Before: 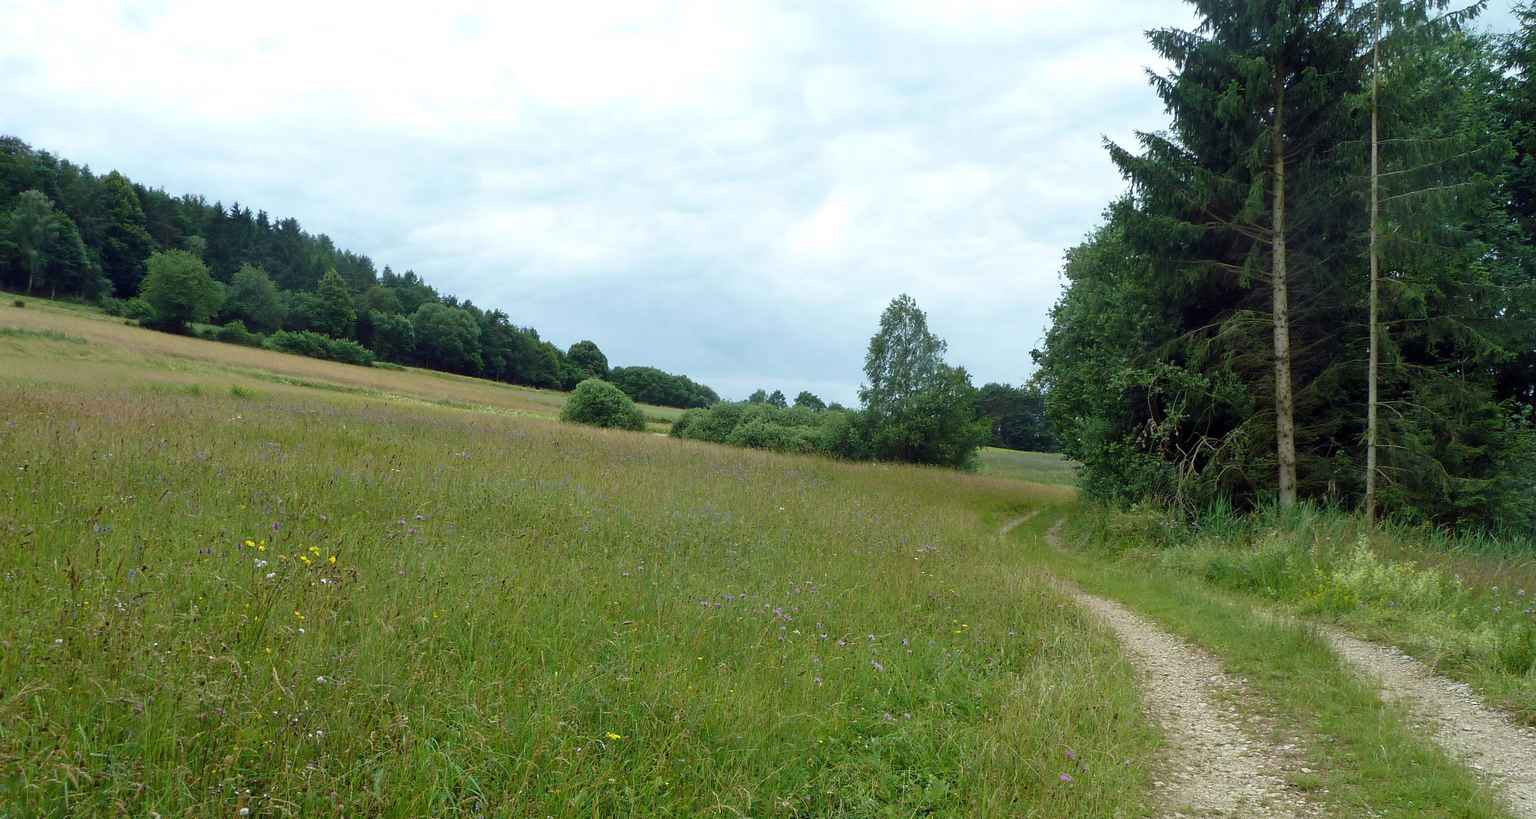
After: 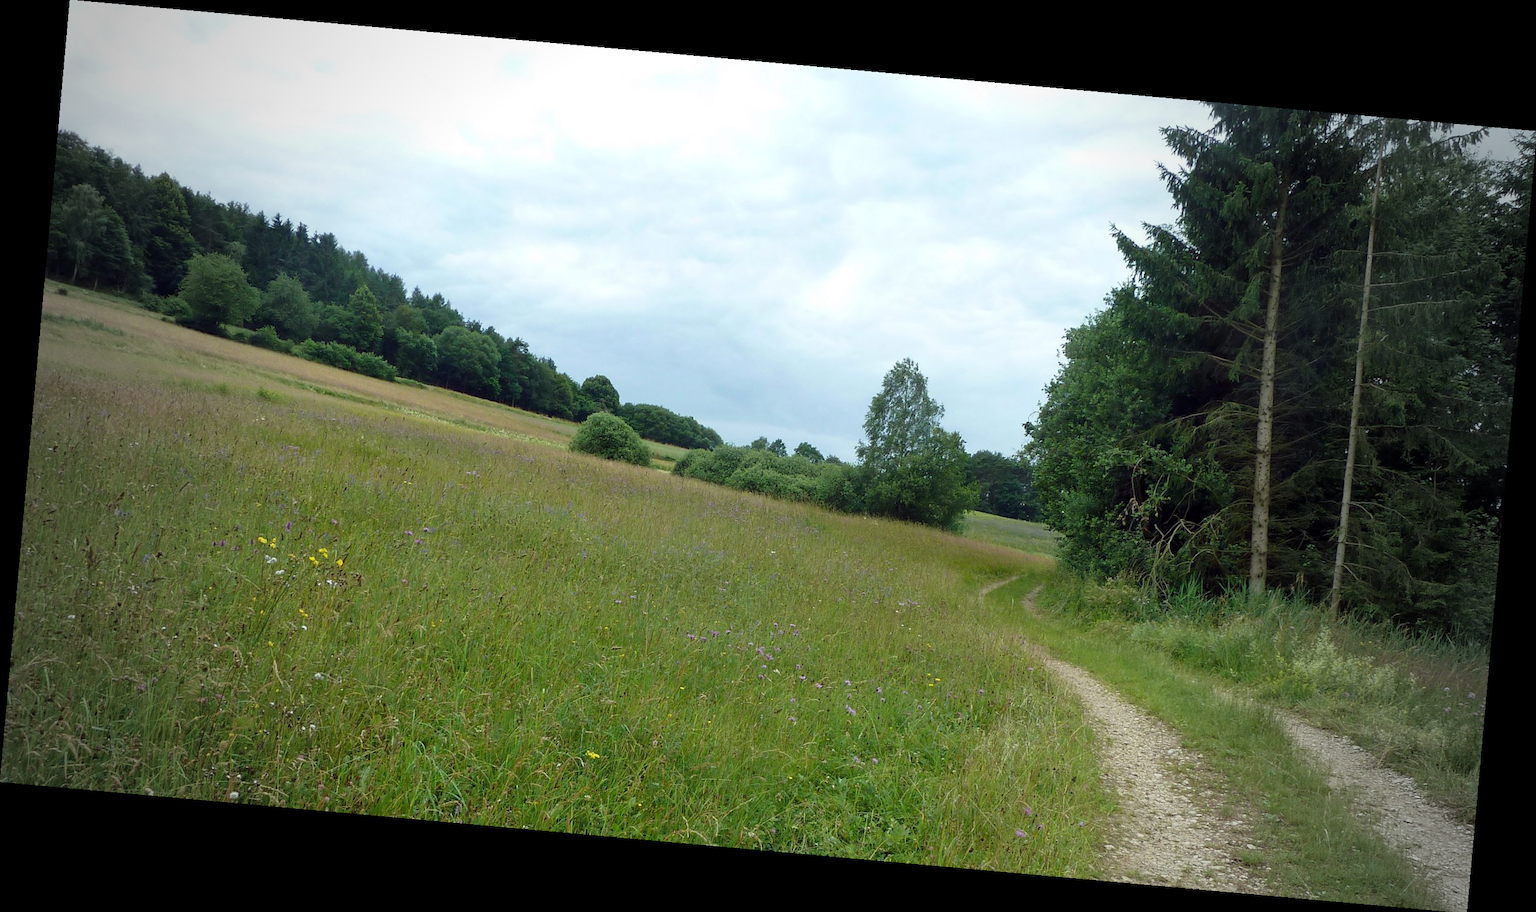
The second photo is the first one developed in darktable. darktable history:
vignetting: fall-off start 64.63%, center (-0.034, 0.148), width/height ratio 0.881
rotate and perspective: rotation 5.12°, automatic cropping off
